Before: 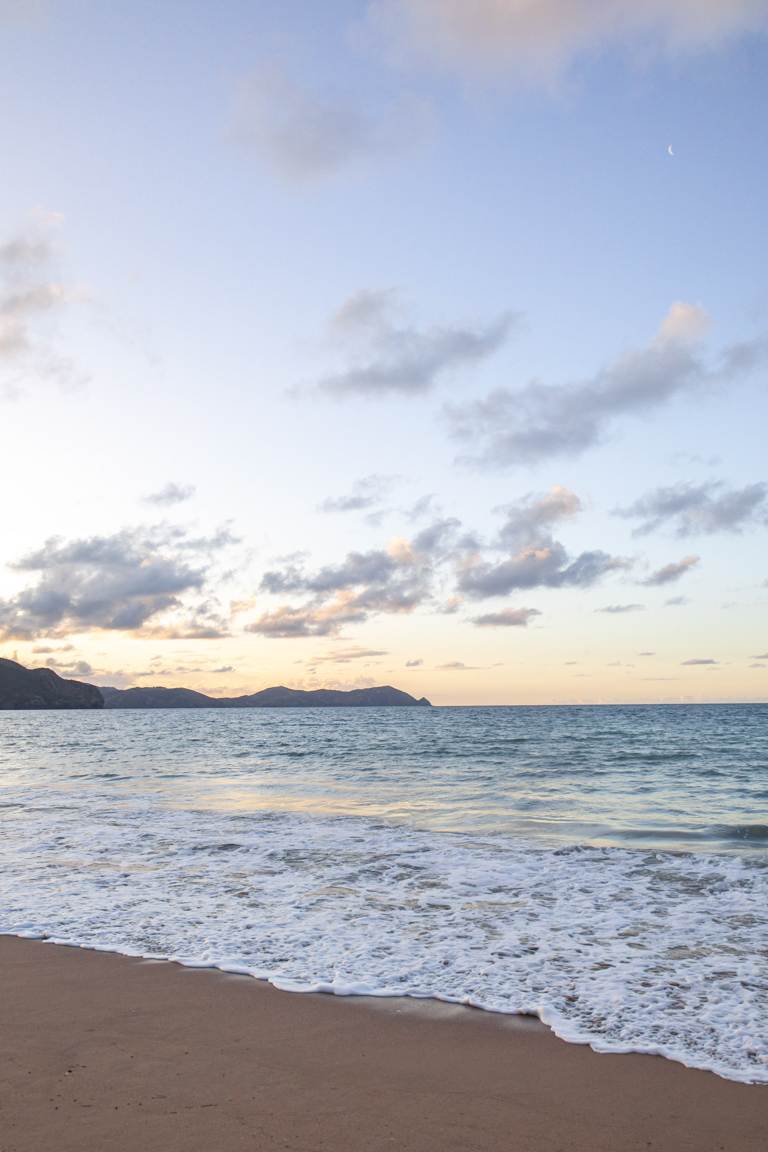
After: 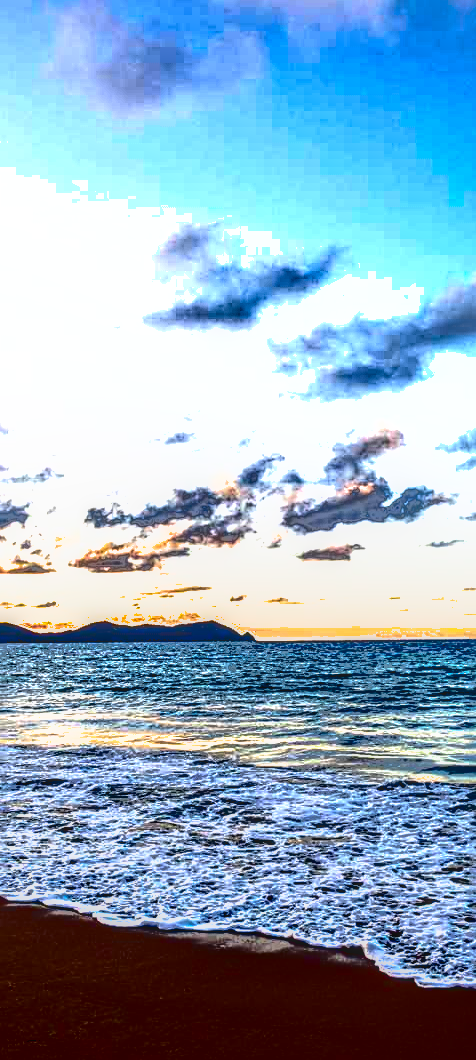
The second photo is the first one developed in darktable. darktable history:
contrast brightness saturation: contrast 0.774, brightness -0.986, saturation 0.984
crop and rotate: left 22.92%, top 5.646%, right 15.017%, bottom 2.279%
shadows and highlights: shadows 38.05, highlights -74.99
local contrast: highlights 1%, shadows 0%, detail 134%
exposure: black level correction 0.011, compensate highlight preservation false
contrast equalizer: y [[0.586, 0.584, 0.576, 0.565, 0.552, 0.539], [0.5 ×6], [0.97, 0.959, 0.919, 0.859, 0.789, 0.717], [0 ×6], [0 ×6]]
levels: levels [0, 0.474, 0.947]
sharpen: radius 2.533, amount 0.624
